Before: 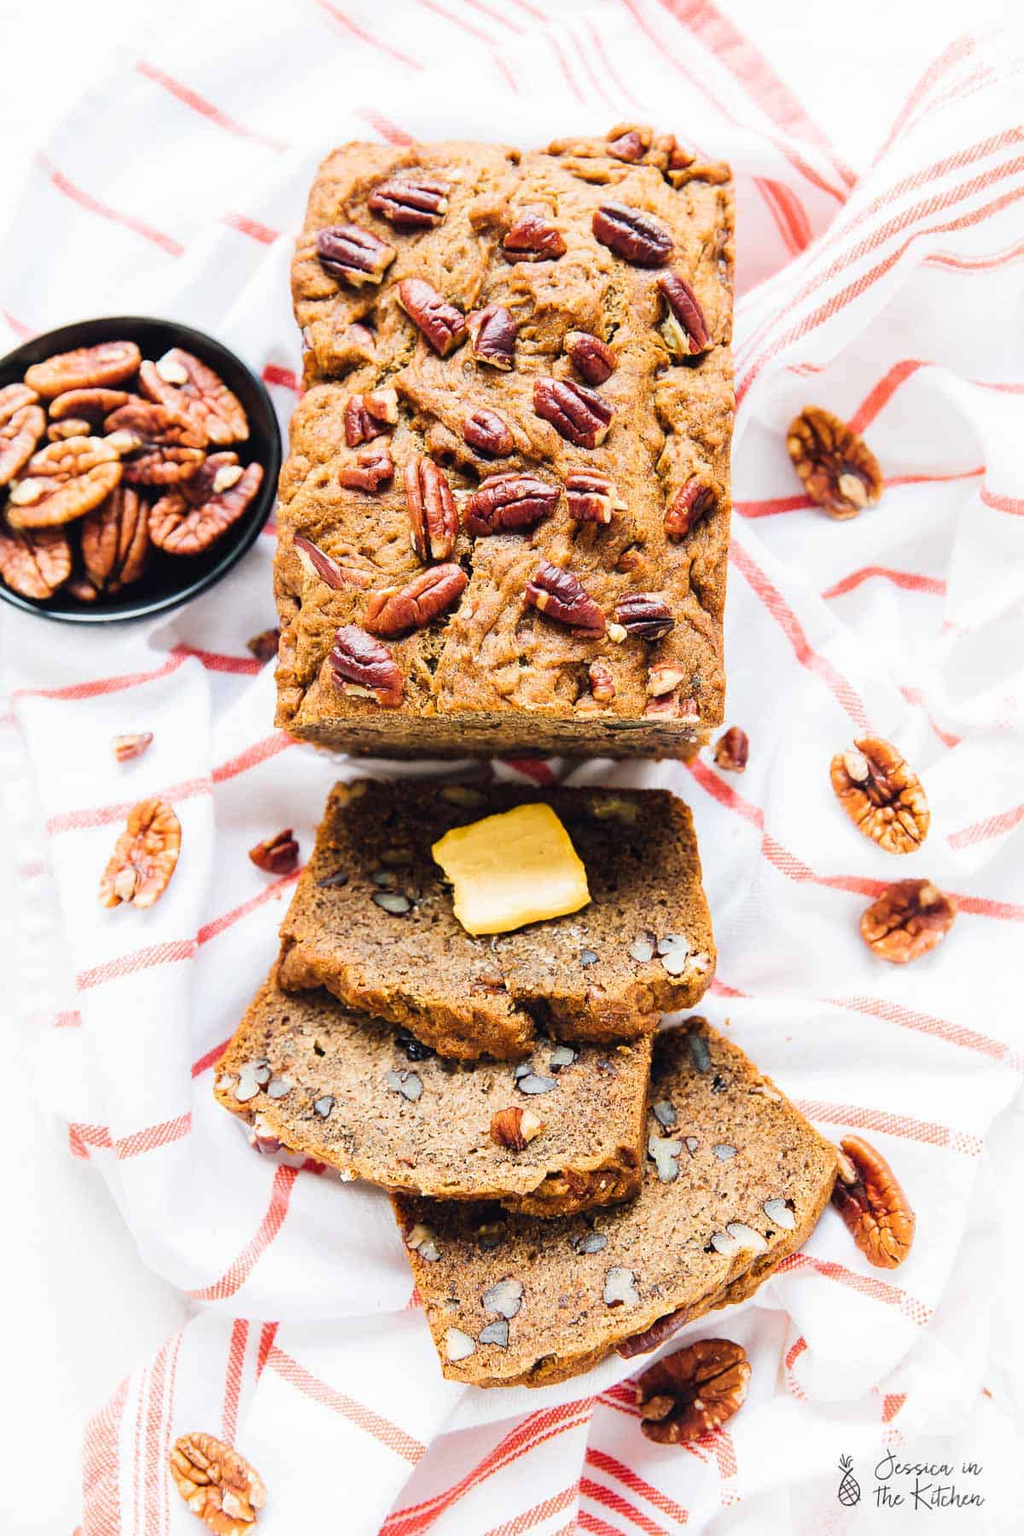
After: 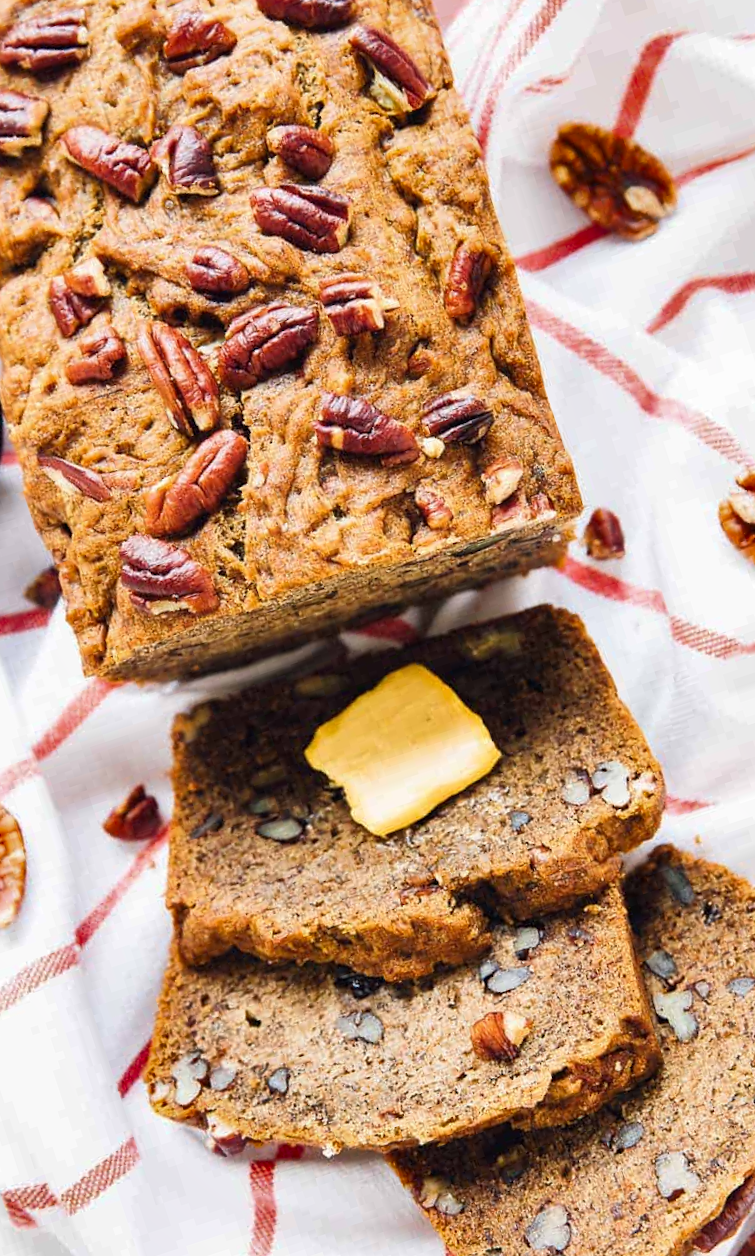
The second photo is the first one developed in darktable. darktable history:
crop and rotate: angle 18.14°, left 6.917%, right 3.825%, bottom 1.057%
shadows and highlights: soften with gaussian
